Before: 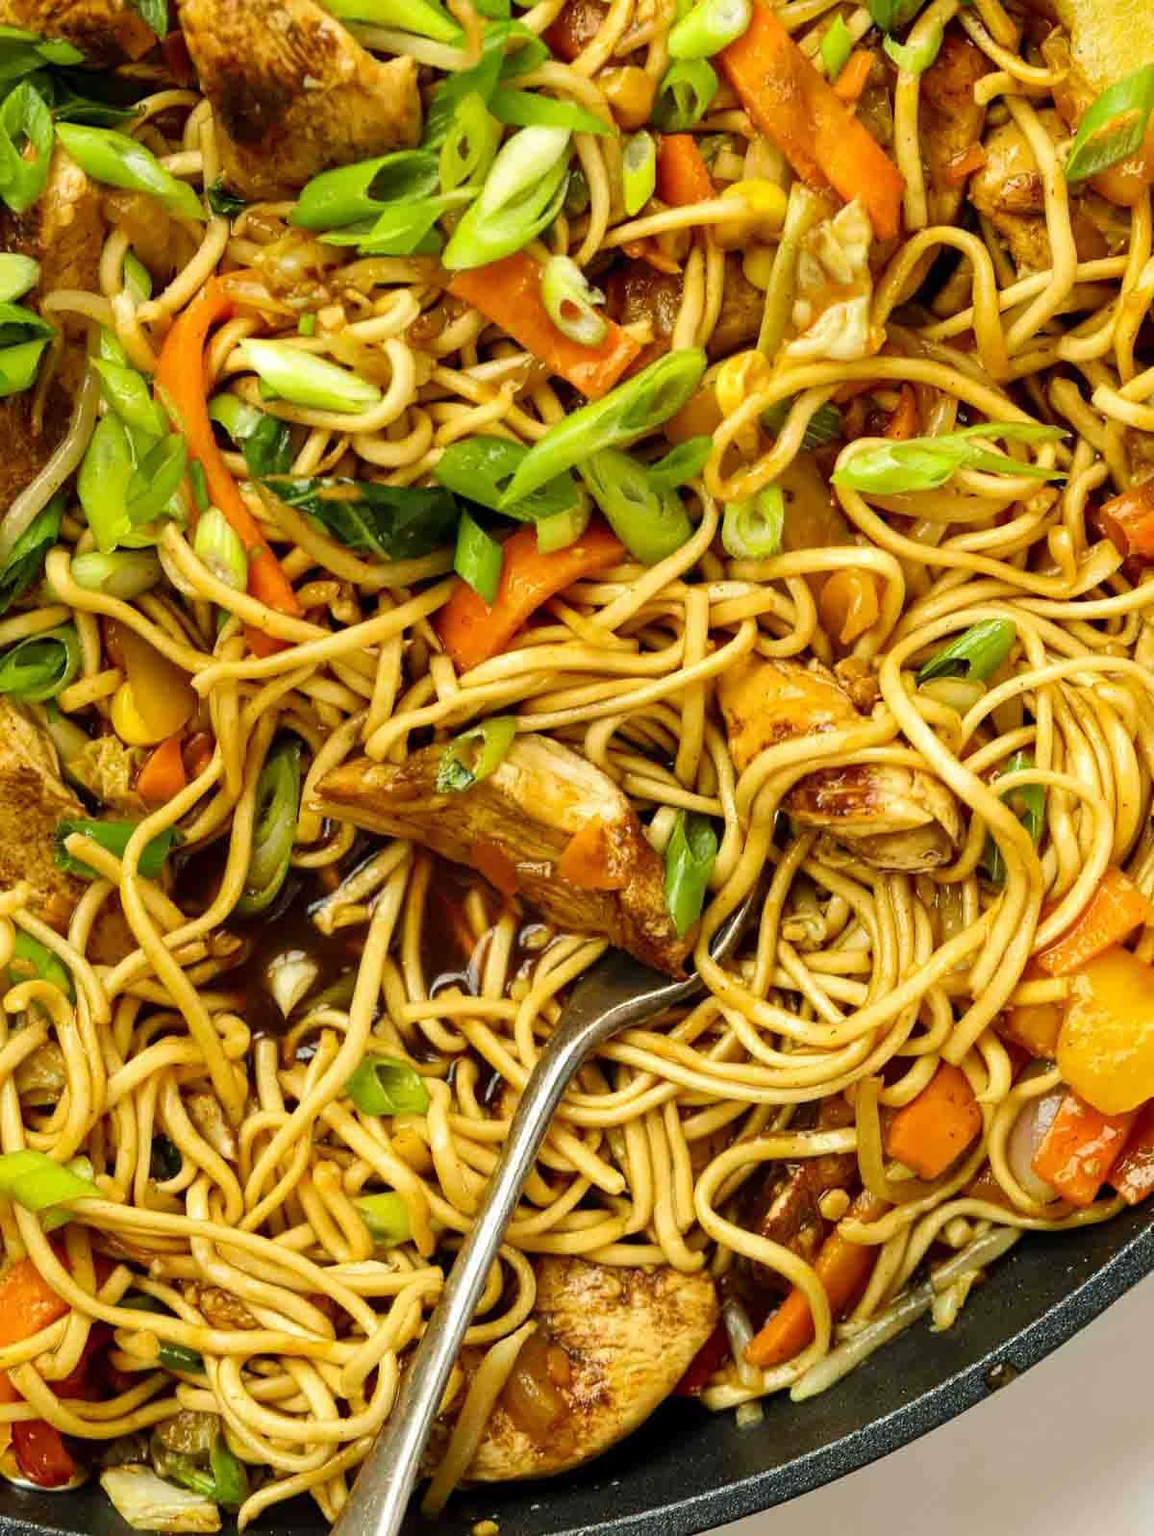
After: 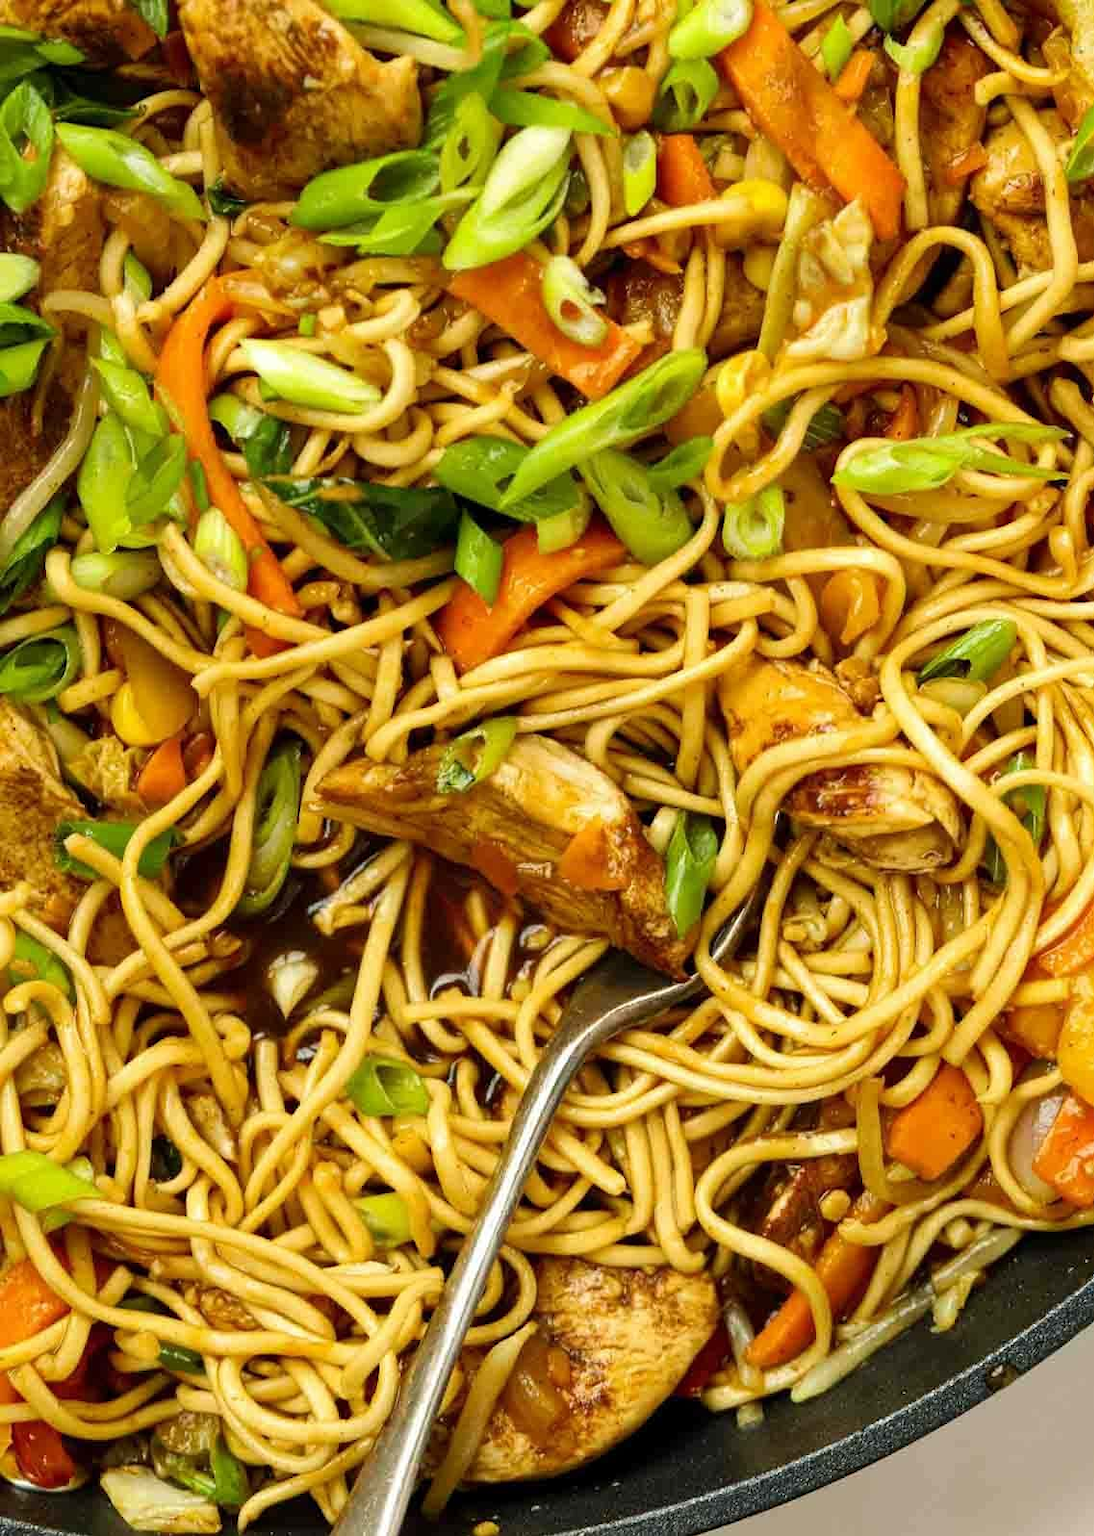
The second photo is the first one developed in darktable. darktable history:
crop and rotate: left 0%, right 5.173%
